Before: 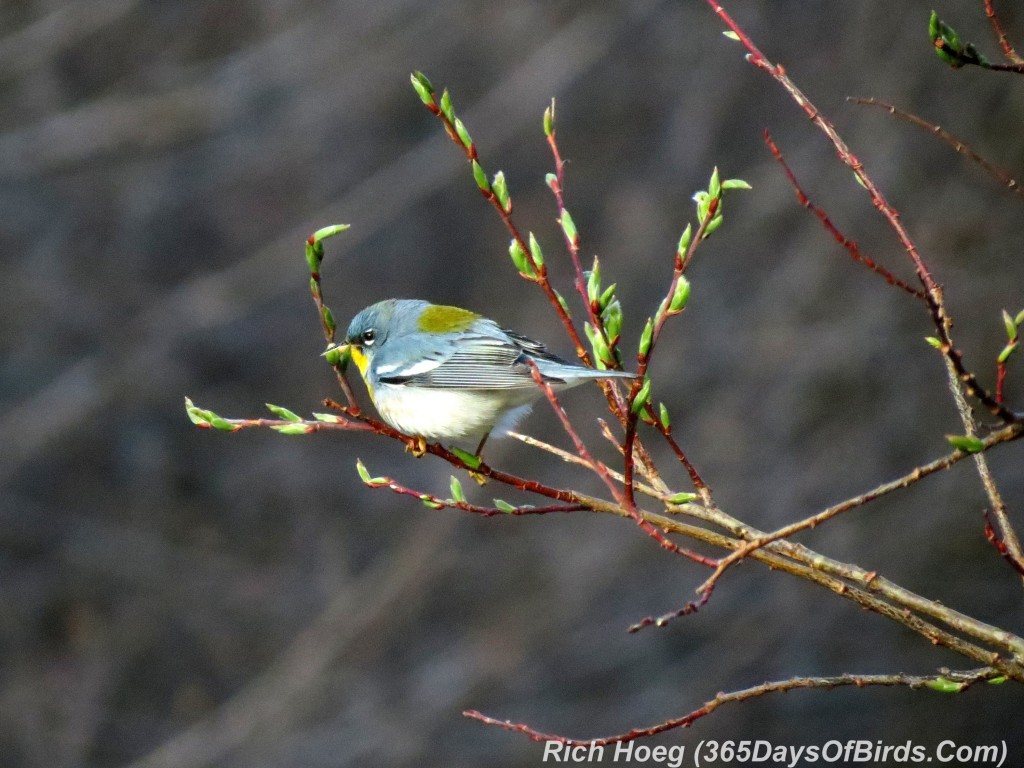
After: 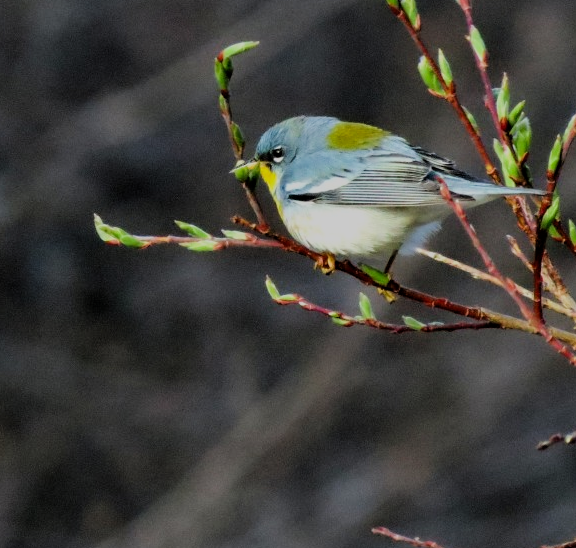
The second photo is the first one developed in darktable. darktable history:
shadows and highlights: radius 121.13, shadows 21.4, white point adjustment -9.72, highlights -14.39, soften with gaussian
filmic rgb: black relative exposure -5 EV, hardness 2.88, contrast 1.2
crop: left 8.966%, top 23.852%, right 34.699%, bottom 4.703%
